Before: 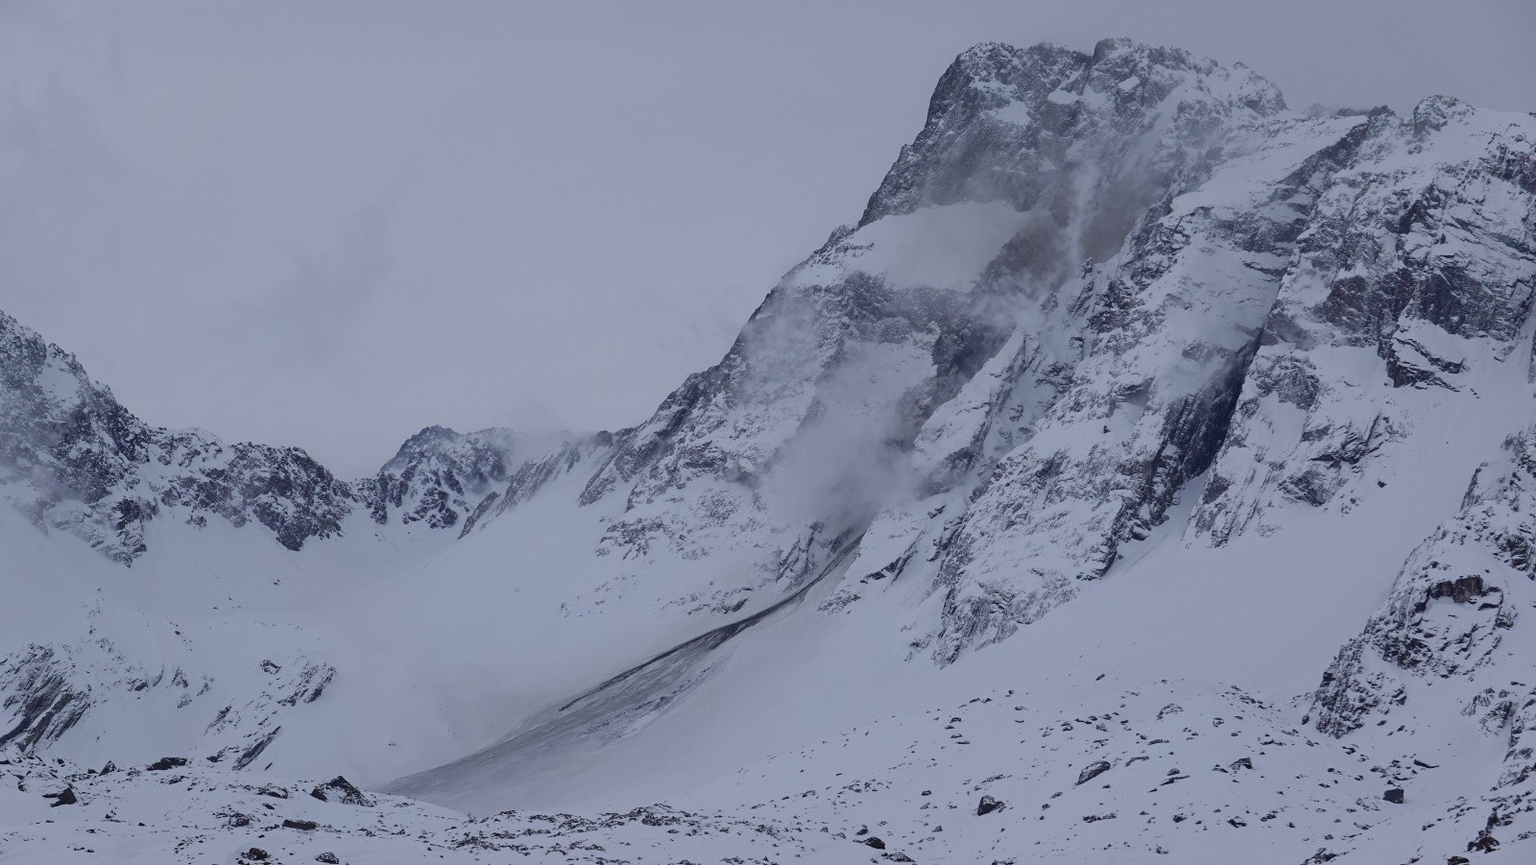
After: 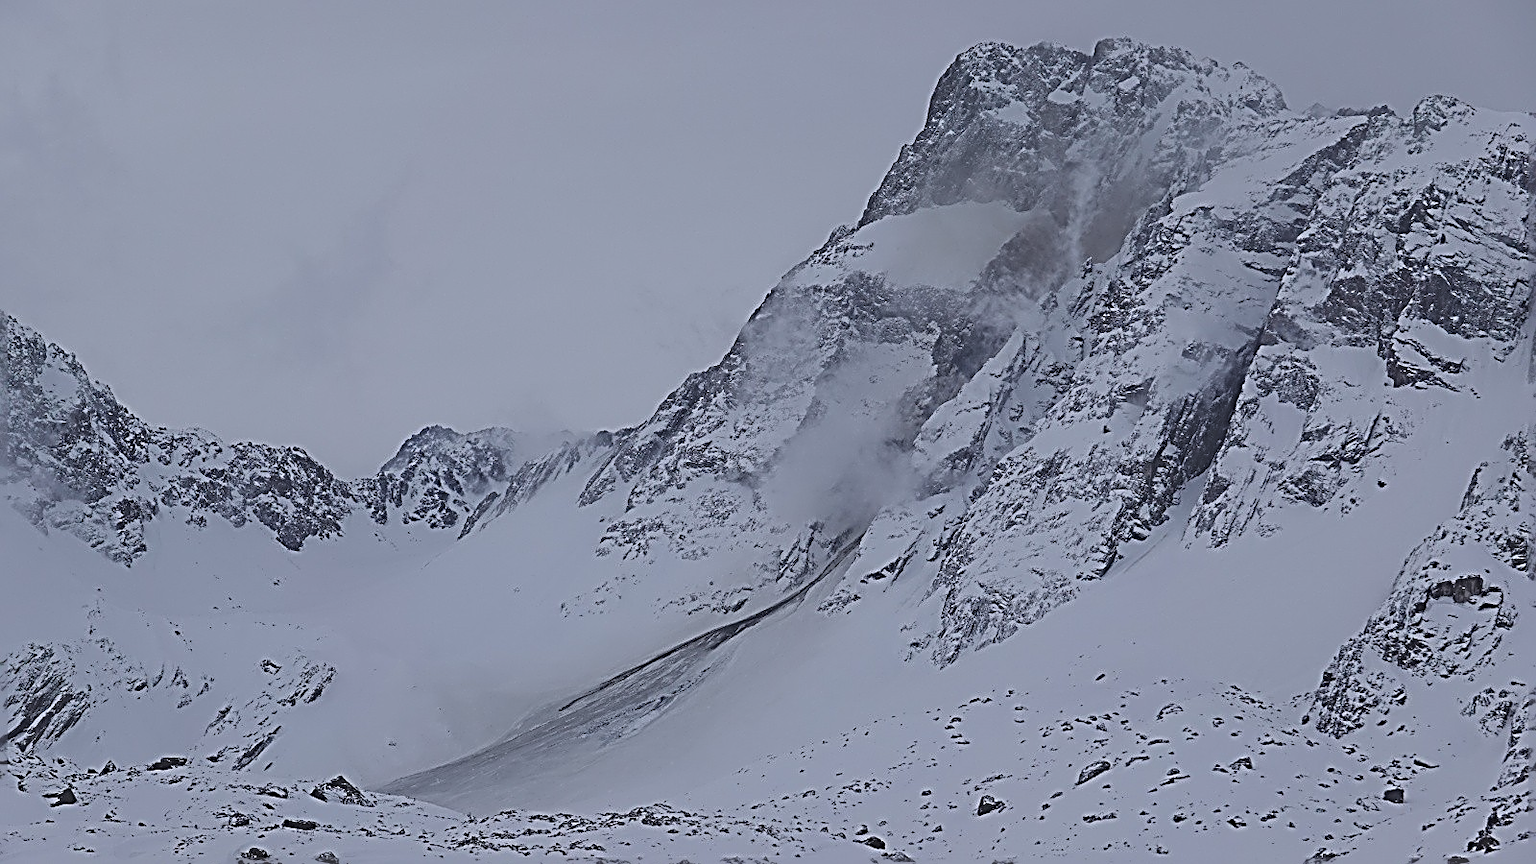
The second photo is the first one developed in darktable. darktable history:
sharpen: radius 3.196, amount 1.724
exposure: black level correction -0.026, exposure -0.119 EV, compensate exposure bias true, compensate highlight preservation false
